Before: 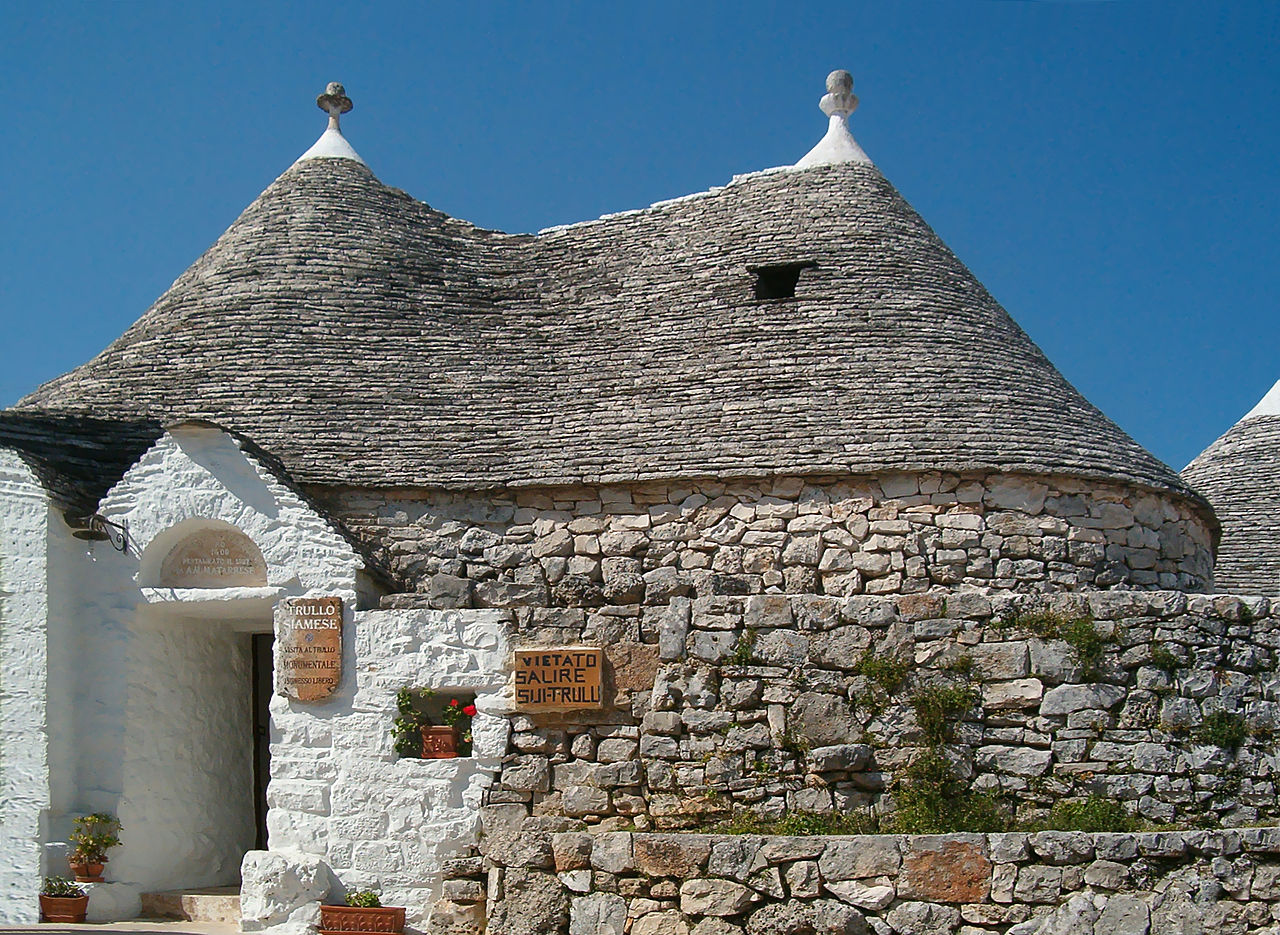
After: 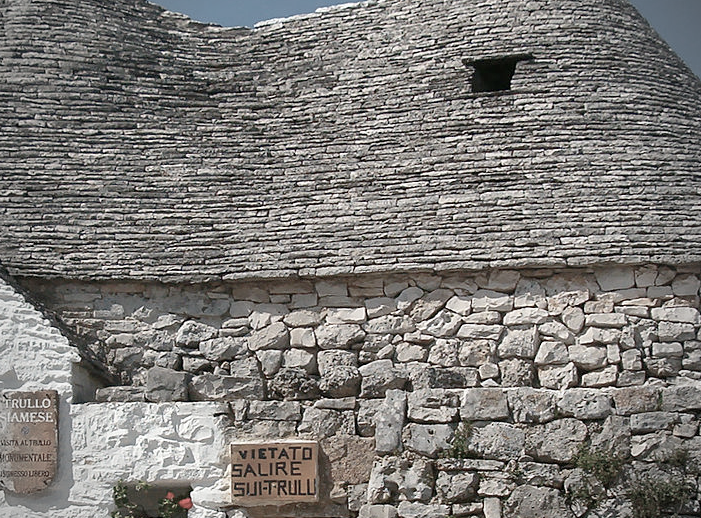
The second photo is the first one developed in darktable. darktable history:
crop and rotate: left 22.21%, top 22.215%, right 23.011%, bottom 22.38%
vignetting: on, module defaults
color balance rgb: linear chroma grading › global chroma 0.842%, perceptual saturation grading › global saturation -29.213%, perceptual saturation grading › highlights -20.079%, perceptual saturation grading › mid-tones -23.358%, perceptual saturation grading › shadows -24.562%
